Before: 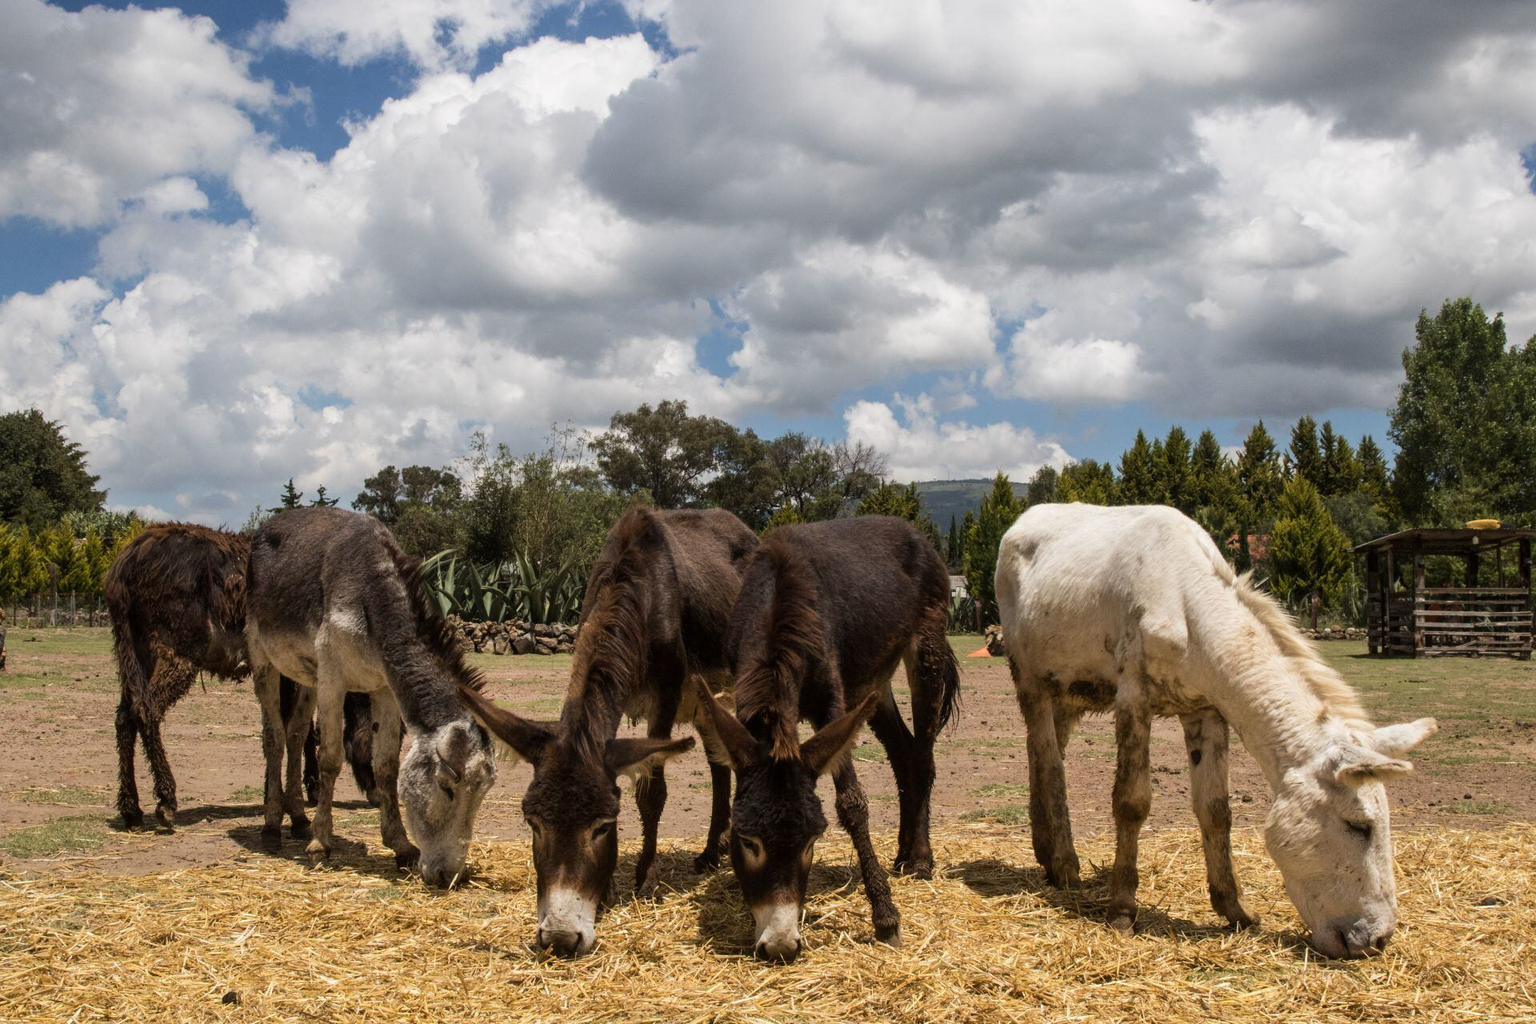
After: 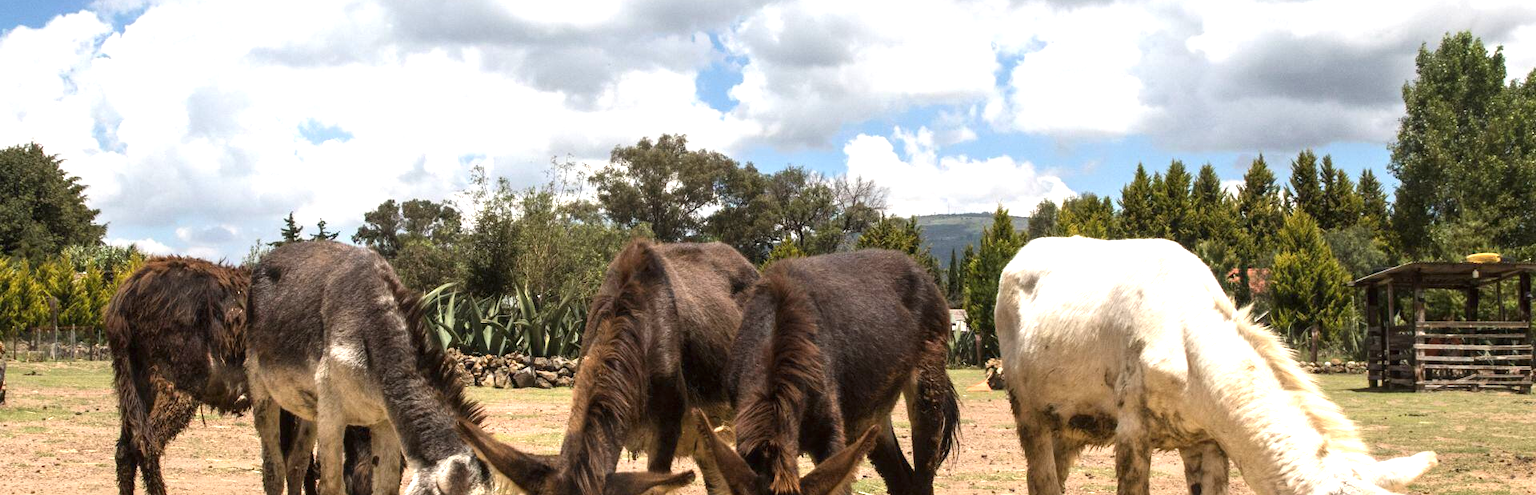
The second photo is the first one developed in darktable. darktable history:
exposure: black level correction 0, exposure 1.1 EV, compensate highlight preservation false
crop and rotate: top 26.056%, bottom 25.543%
